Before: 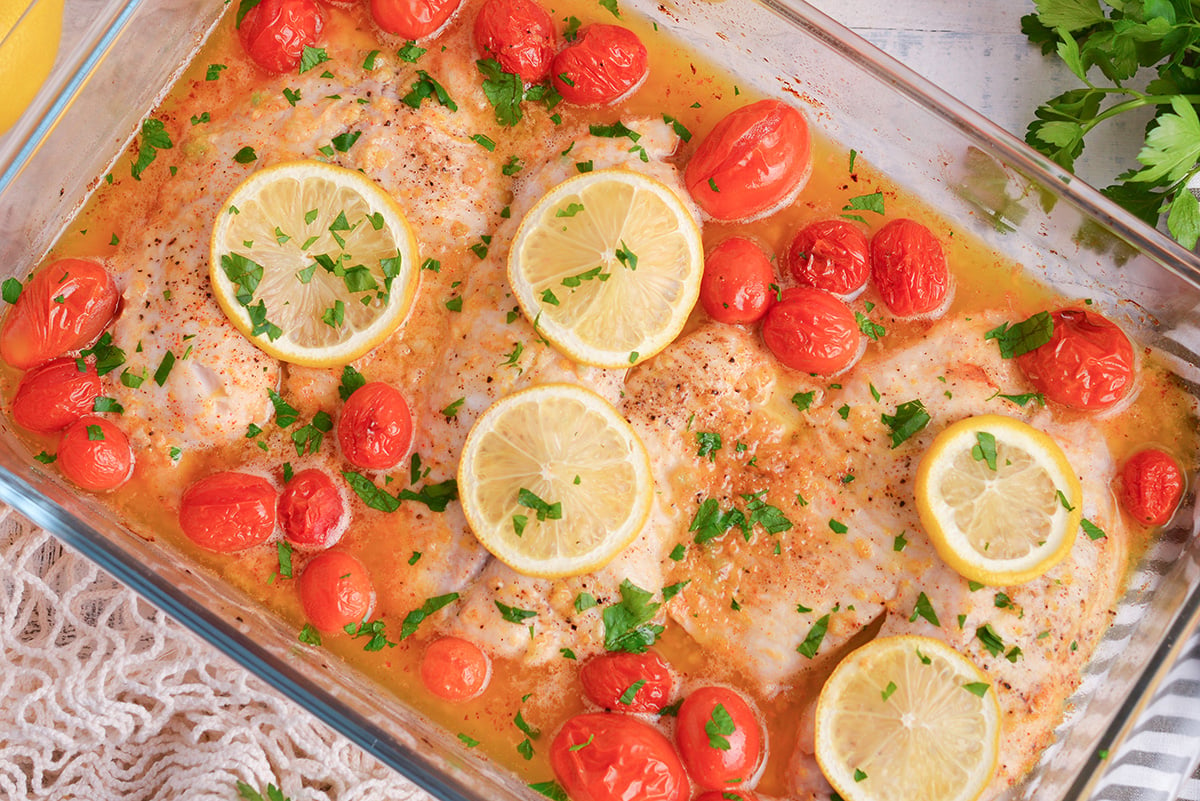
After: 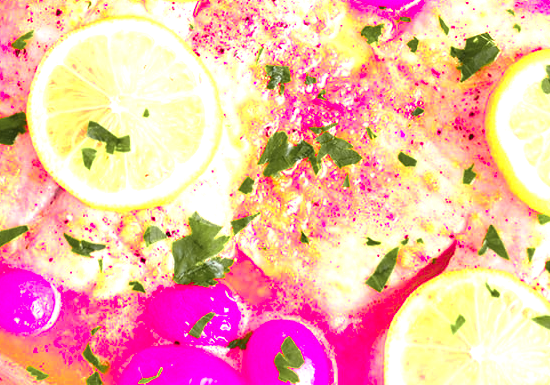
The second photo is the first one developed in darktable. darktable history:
color zones: curves: ch0 [(0, 0.533) (0.126, 0.533) (0.234, 0.533) (0.368, 0.357) (0.5, 0.5) (0.625, 0.5) (0.74, 0.637) (0.875, 0.5)]; ch1 [(0.004, 0.708) (0.129, 0.662) (0.25, 0.5) (0.375, 0.331) (0.496, 0.396) (0.625, 0.649) (0.739, 0.26) (0.875, 0.5) (1, 0.478)]; ch2 [(0, 0.409) (0.132, 0.403) (0.236, 0.558) (0.379, 0.448) (0.5, 0.5) (0.625, 0.5) (0.691, 0.39) (0.875, 0.5)], mix 27.35%
crop: left 35.937%, top 45.871%, right 18.229%, bottom 5.971%
exposure: black level correction 0, exposure 1.001 EV, compensate highlight preservation false
